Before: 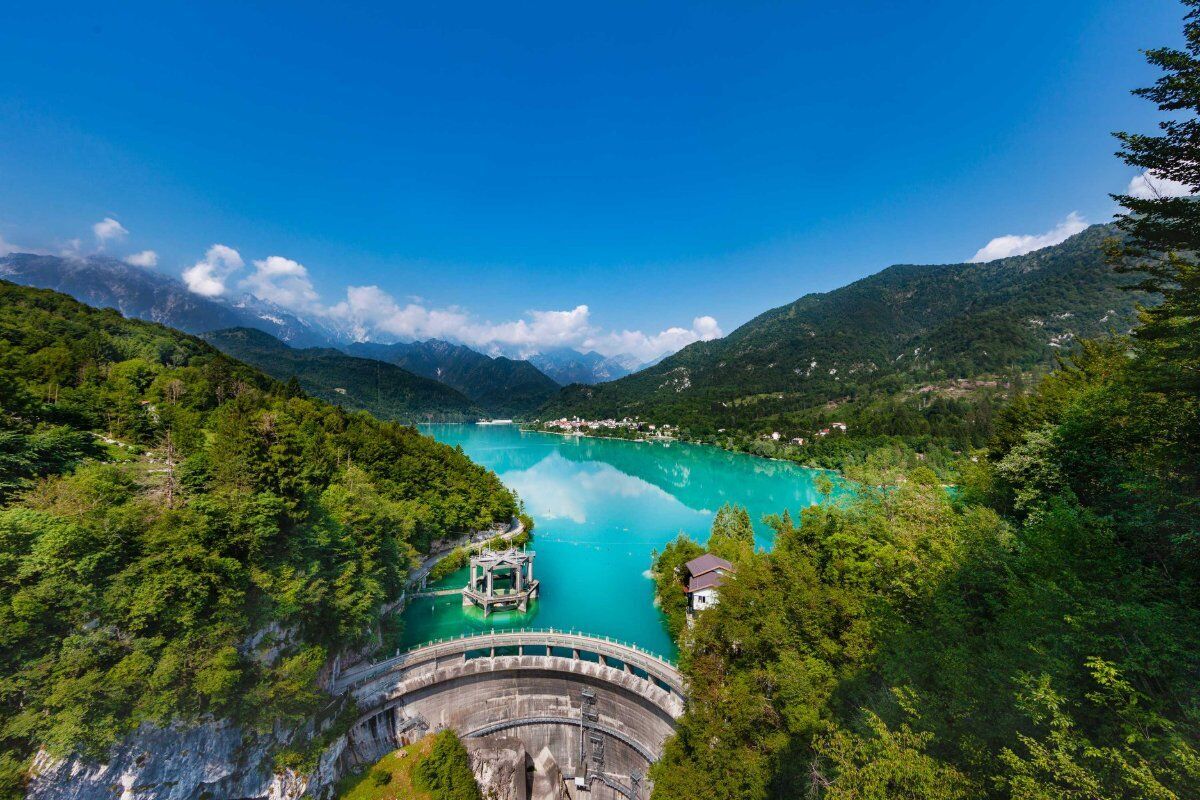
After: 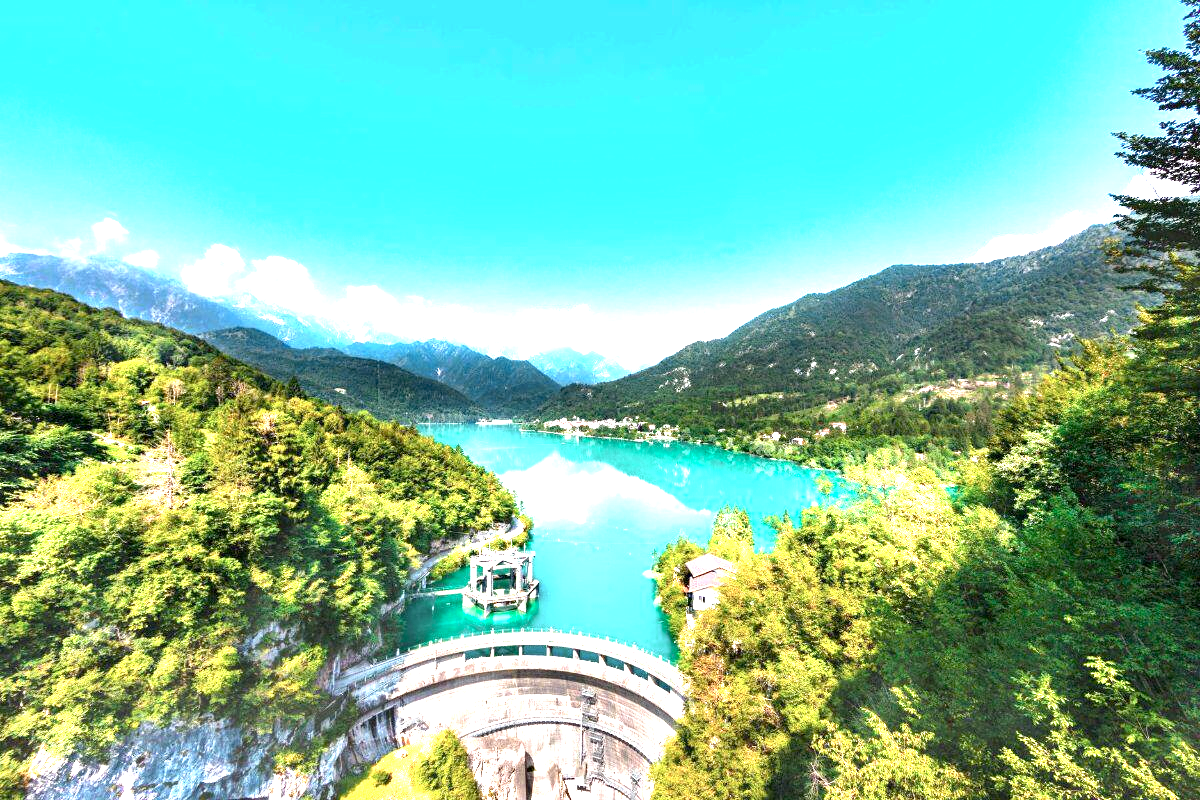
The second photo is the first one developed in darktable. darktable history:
color zones: curves: ch0 [(0.018, 0.548) (0.224, 0.64) (0.425, 0.447) (0.675, 0.575) (0.732, 0.579)]; ch1 [(0.066, 0.487) (0.25, 0.5) (0.404, 0.43) (0.75, 0.421) (0.956, 0.421)]; ch2 [(0.044, 0.561) (0.215, 0.465) (0.399, 0.544) (0.465, 0.548) (0.614, 0.447) (0.724, 0.43) (0.882, 0.623) (0.956, 0.632)]
exposure: black level correction 0.001, exposure 1.993 EV, compensate exposure bias true, compensate highlight preservation false
color correction: highlights a* -0.137, highlights b* 0.145
